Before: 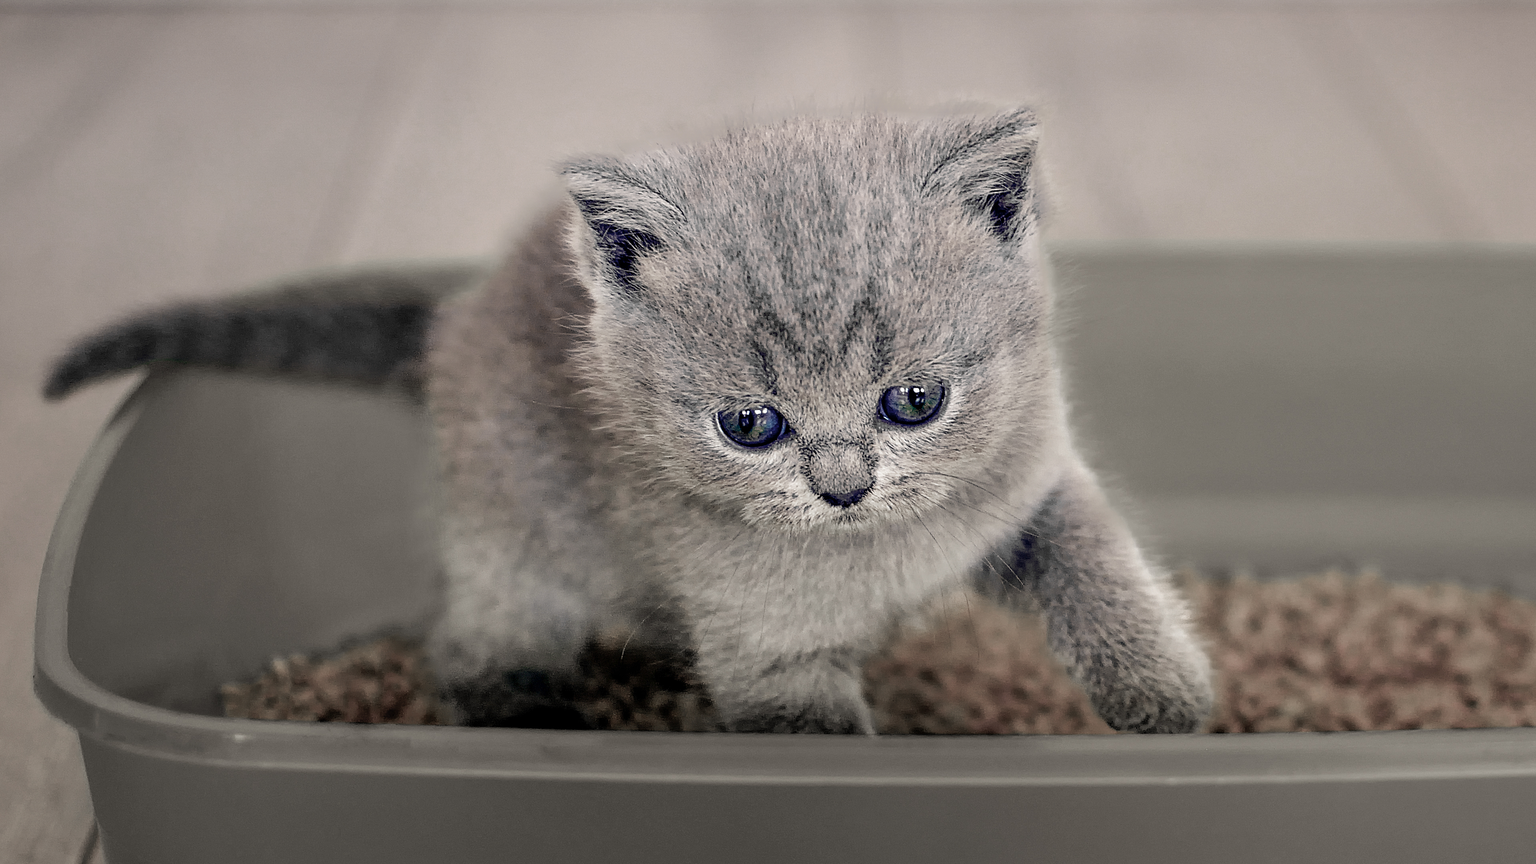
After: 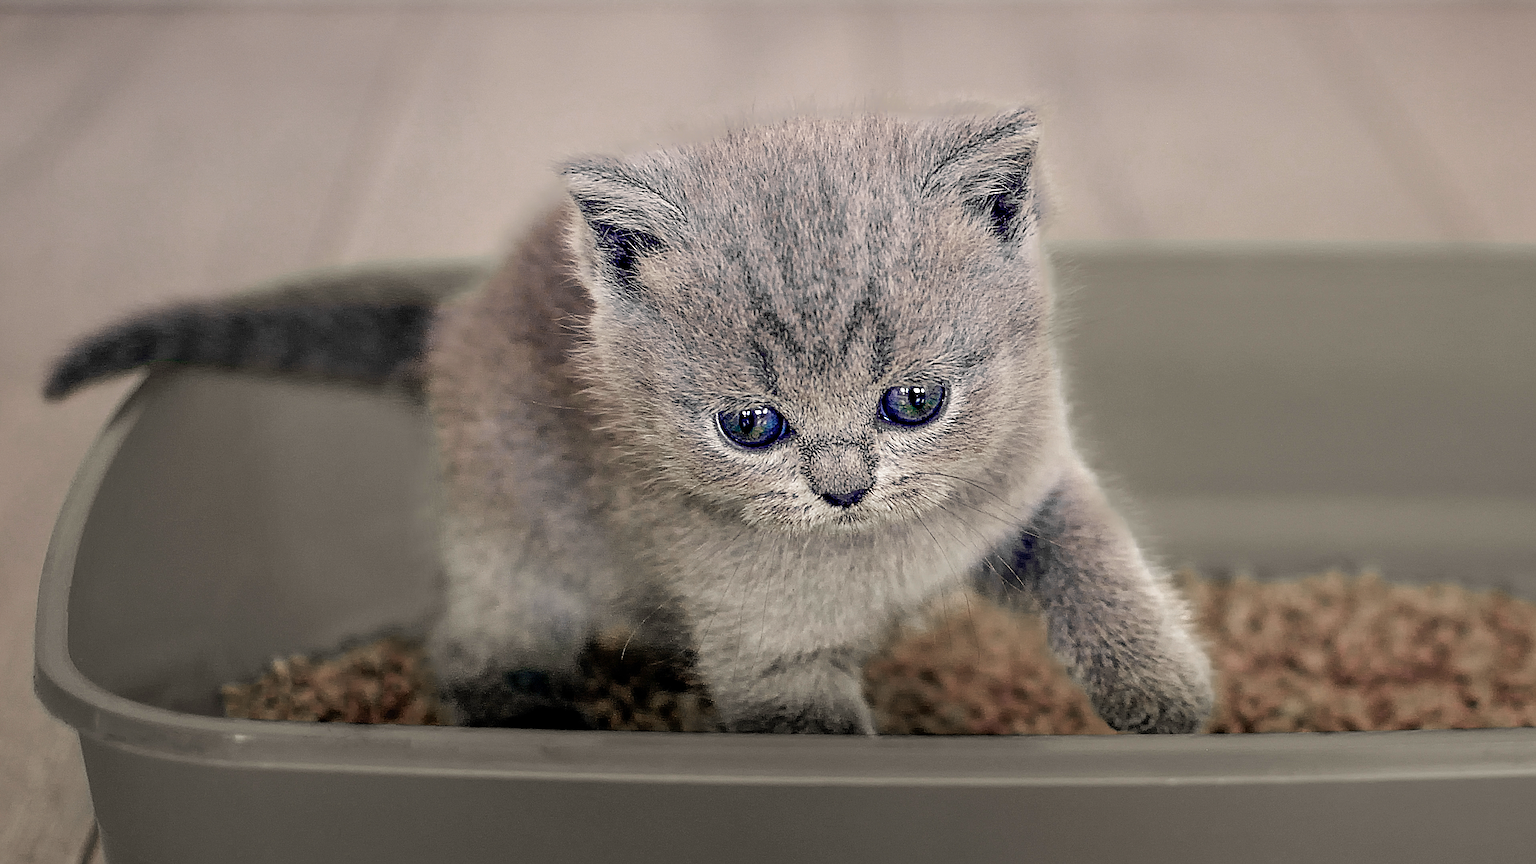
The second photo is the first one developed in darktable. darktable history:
color balance rgb: linear chroma grading › global chroma 15.357%, perceptual saturation grading › global saturation 36.785%
sharpen: radius 3.097
